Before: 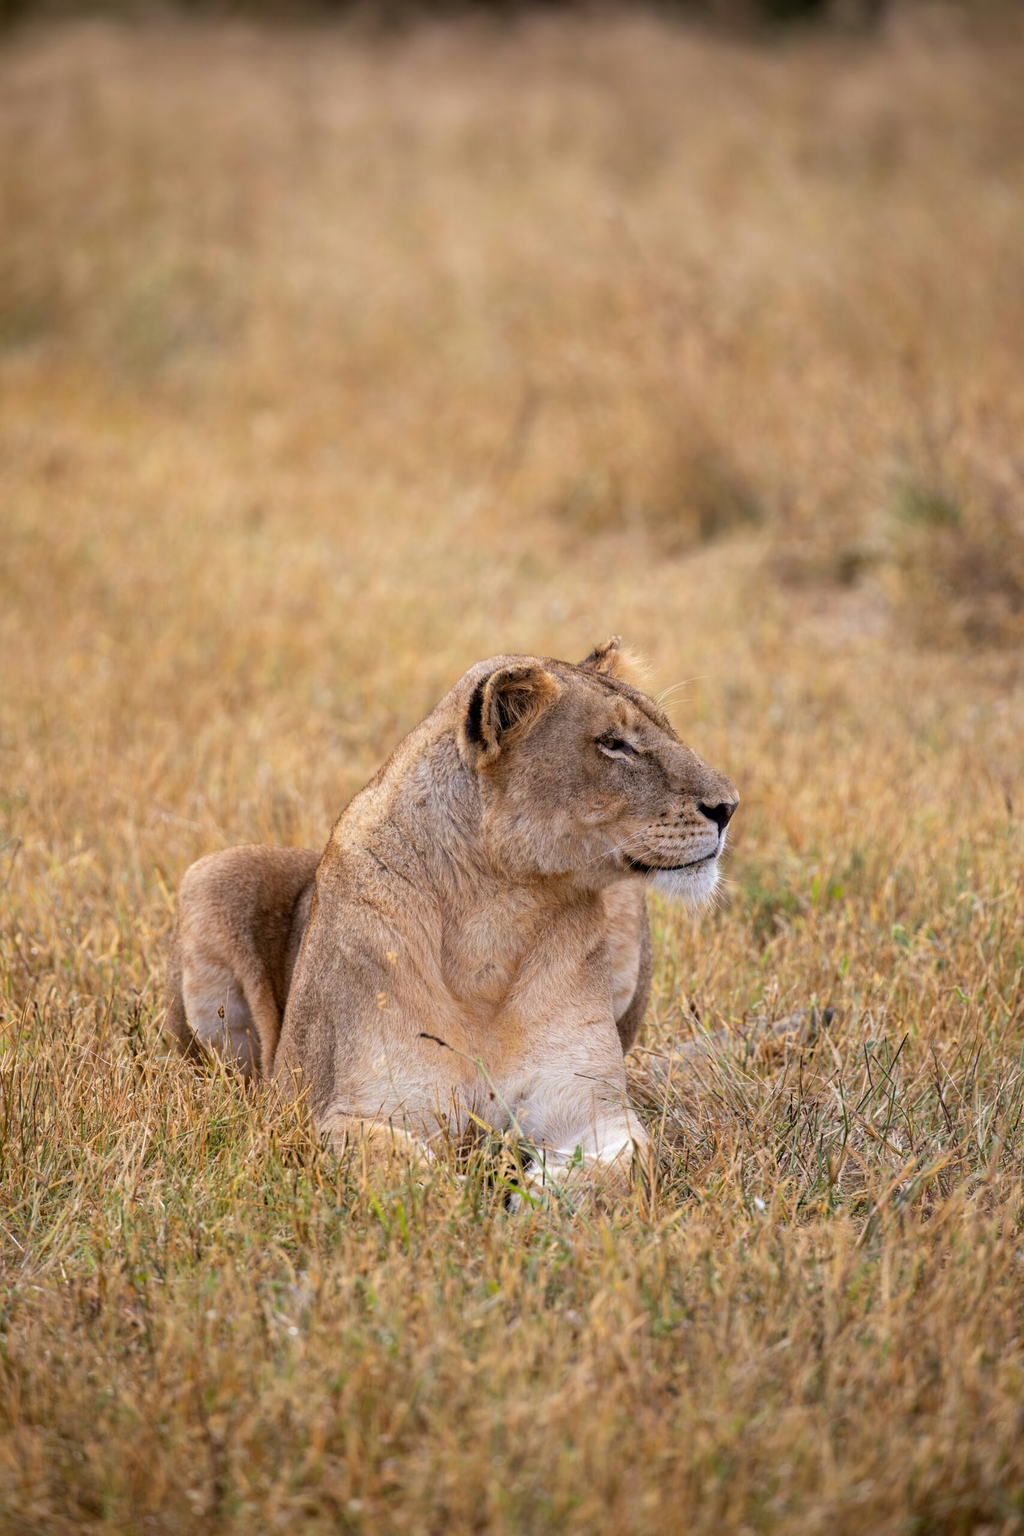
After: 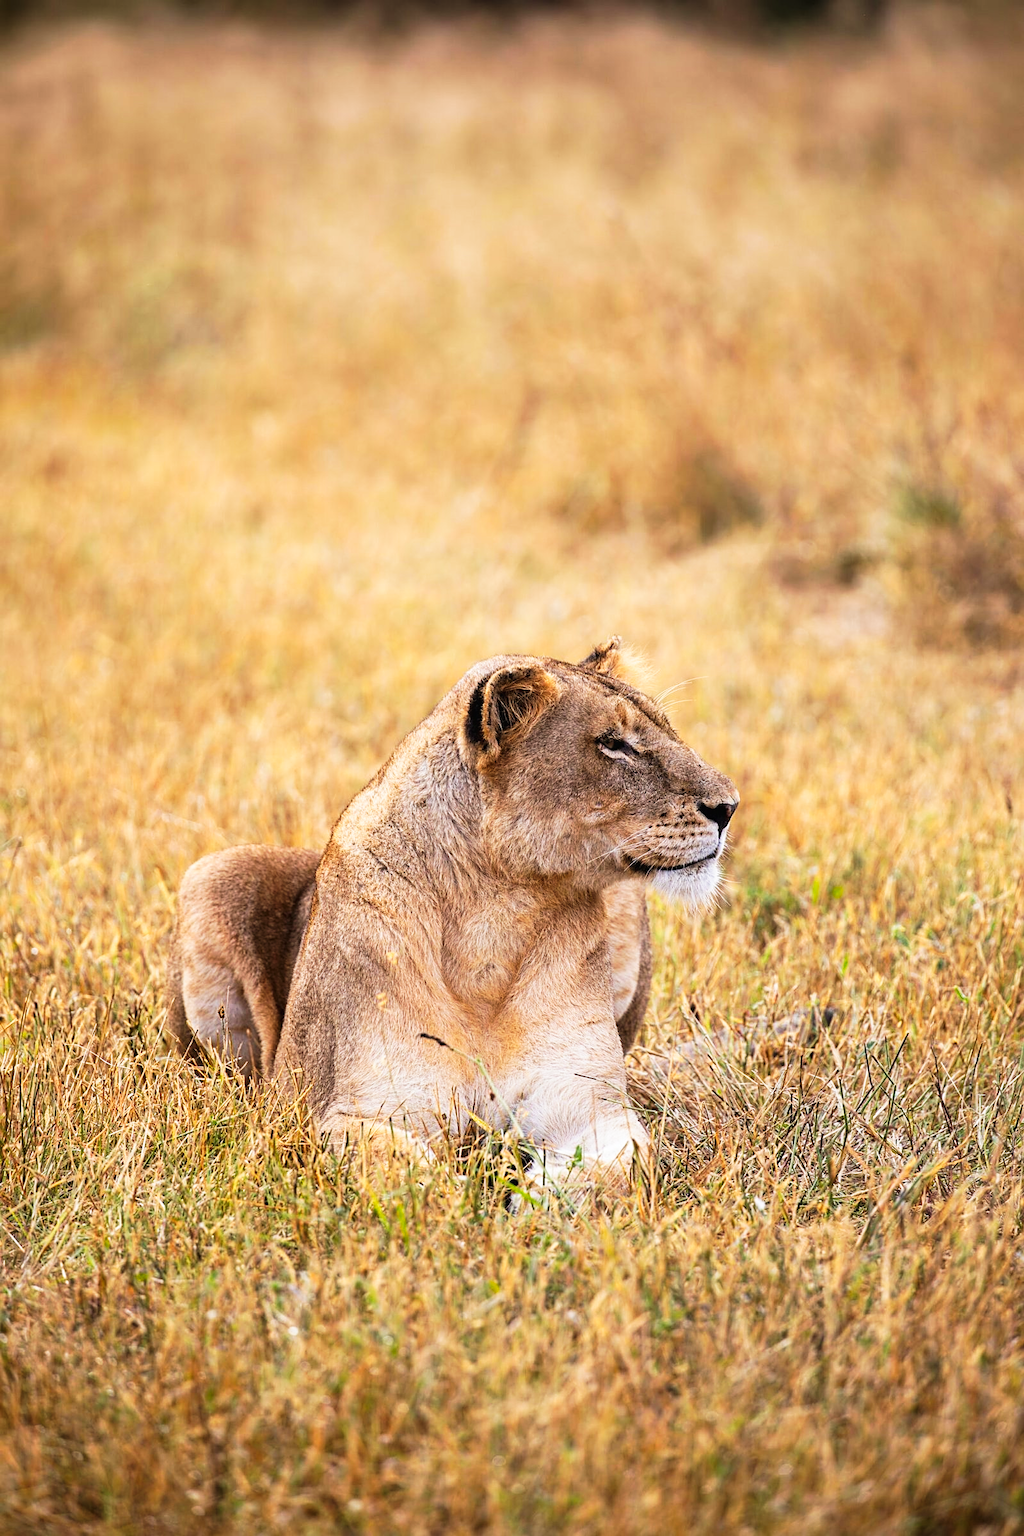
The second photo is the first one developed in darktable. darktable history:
tone curve: curves: ch0 [(0, 0.013) (0.198, 0.175) (0.512, 0.582) (0.625, 0.754) (0.81, 0.934) (1, 1)], preserve colors none
sharpen: on, module defaults
